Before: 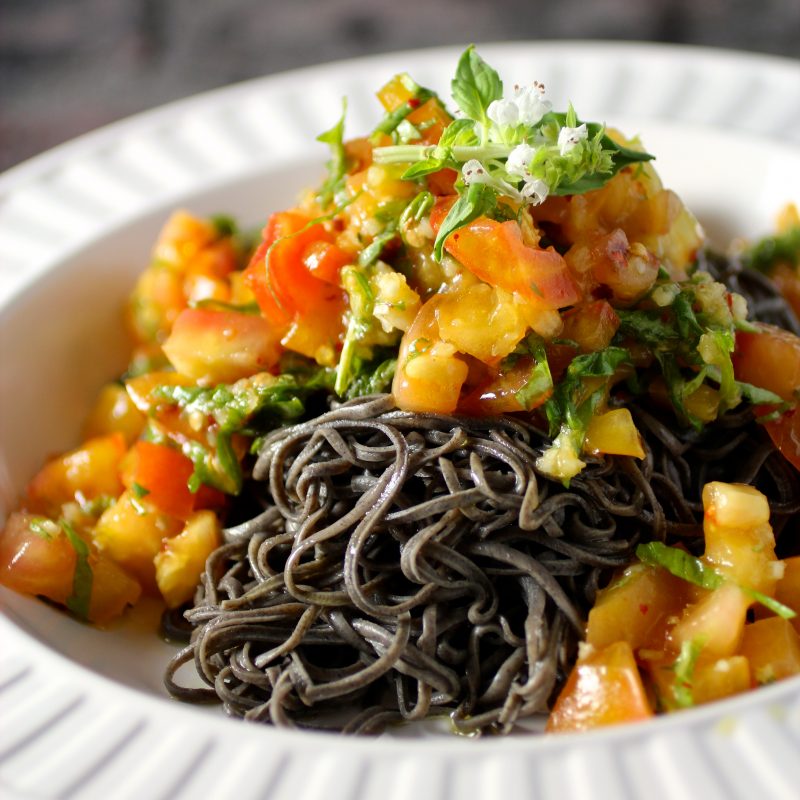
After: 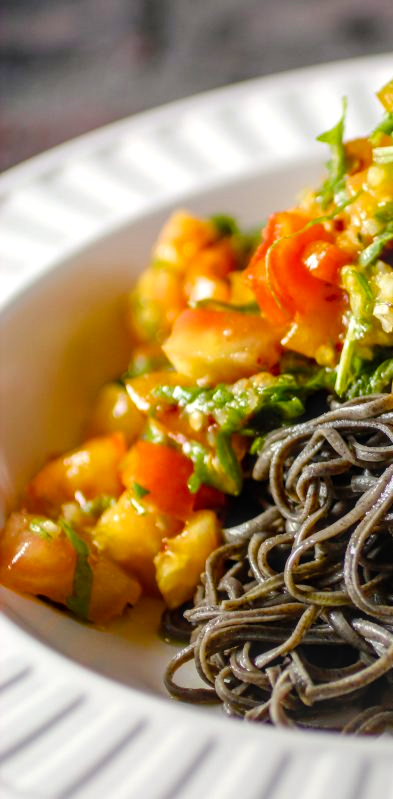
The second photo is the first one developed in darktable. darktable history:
color balance rgb: perceptual saturation grading › global saturation 35%, perceptual saturation grading › highlights -30%, perceptual saturation grading › shadows 35%, perceptual brilliance grading › global brilliance 3%, perceptual brilliance grading › highlights -3%, perceptual brilliance grading › shadows 3%
crop and rotate: left 0%, top 0%, right 50.845%
local contrast: highlights 0%, shadows 0%, detail 133%
